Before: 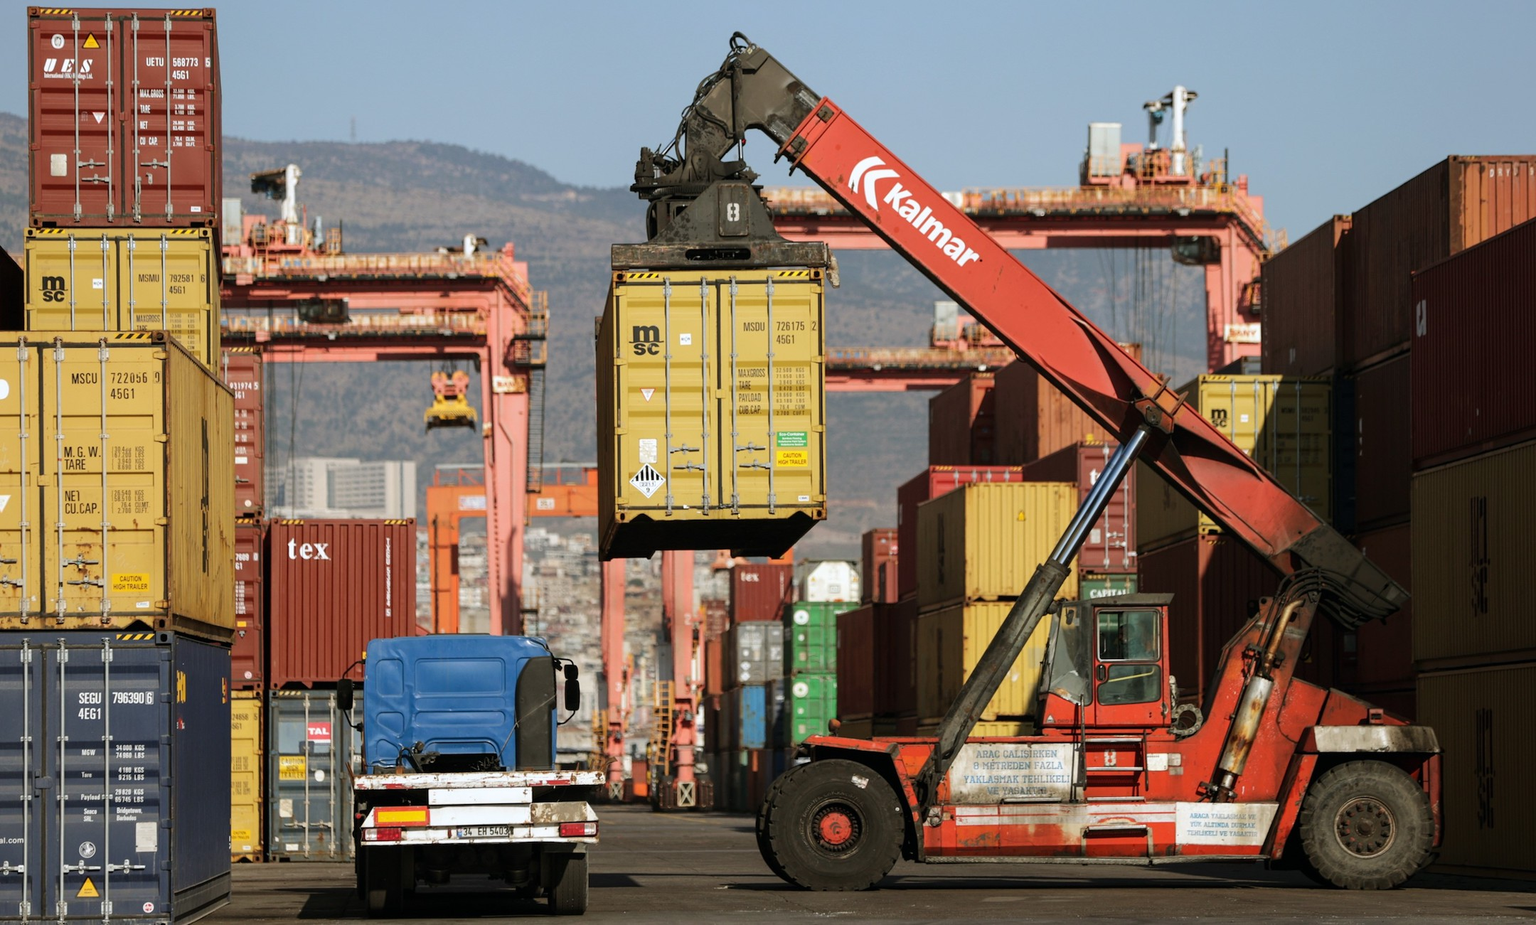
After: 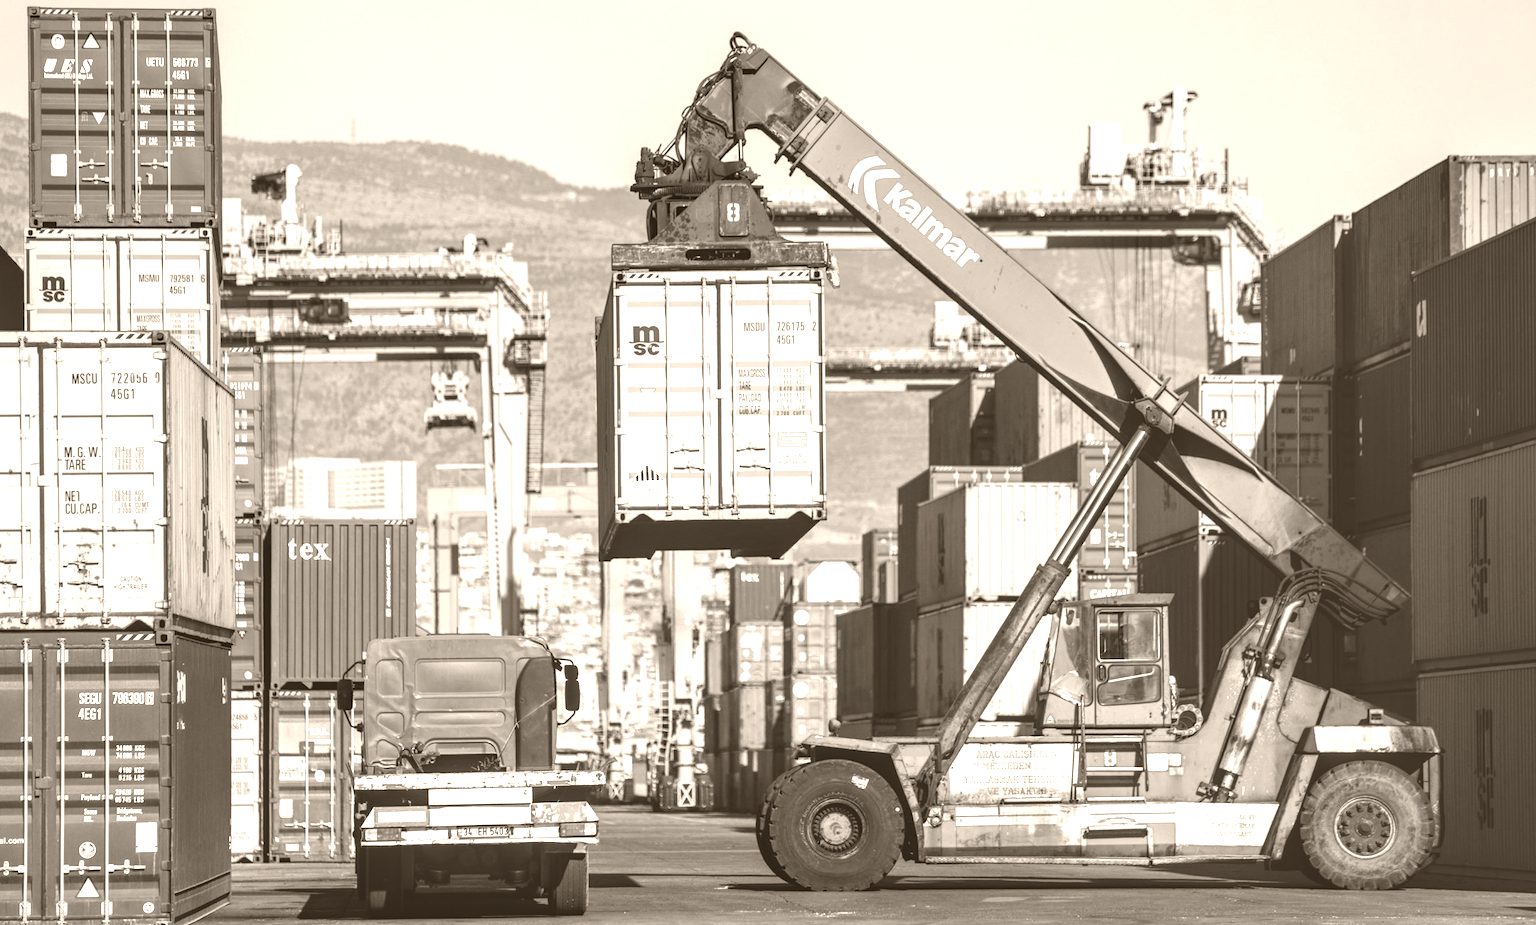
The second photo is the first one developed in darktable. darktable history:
colorize: hue 34.49°, saturation 35.33%, source mix 100%, version 1
local contrast: highlights 60%, shadows 60%, detail 160%
